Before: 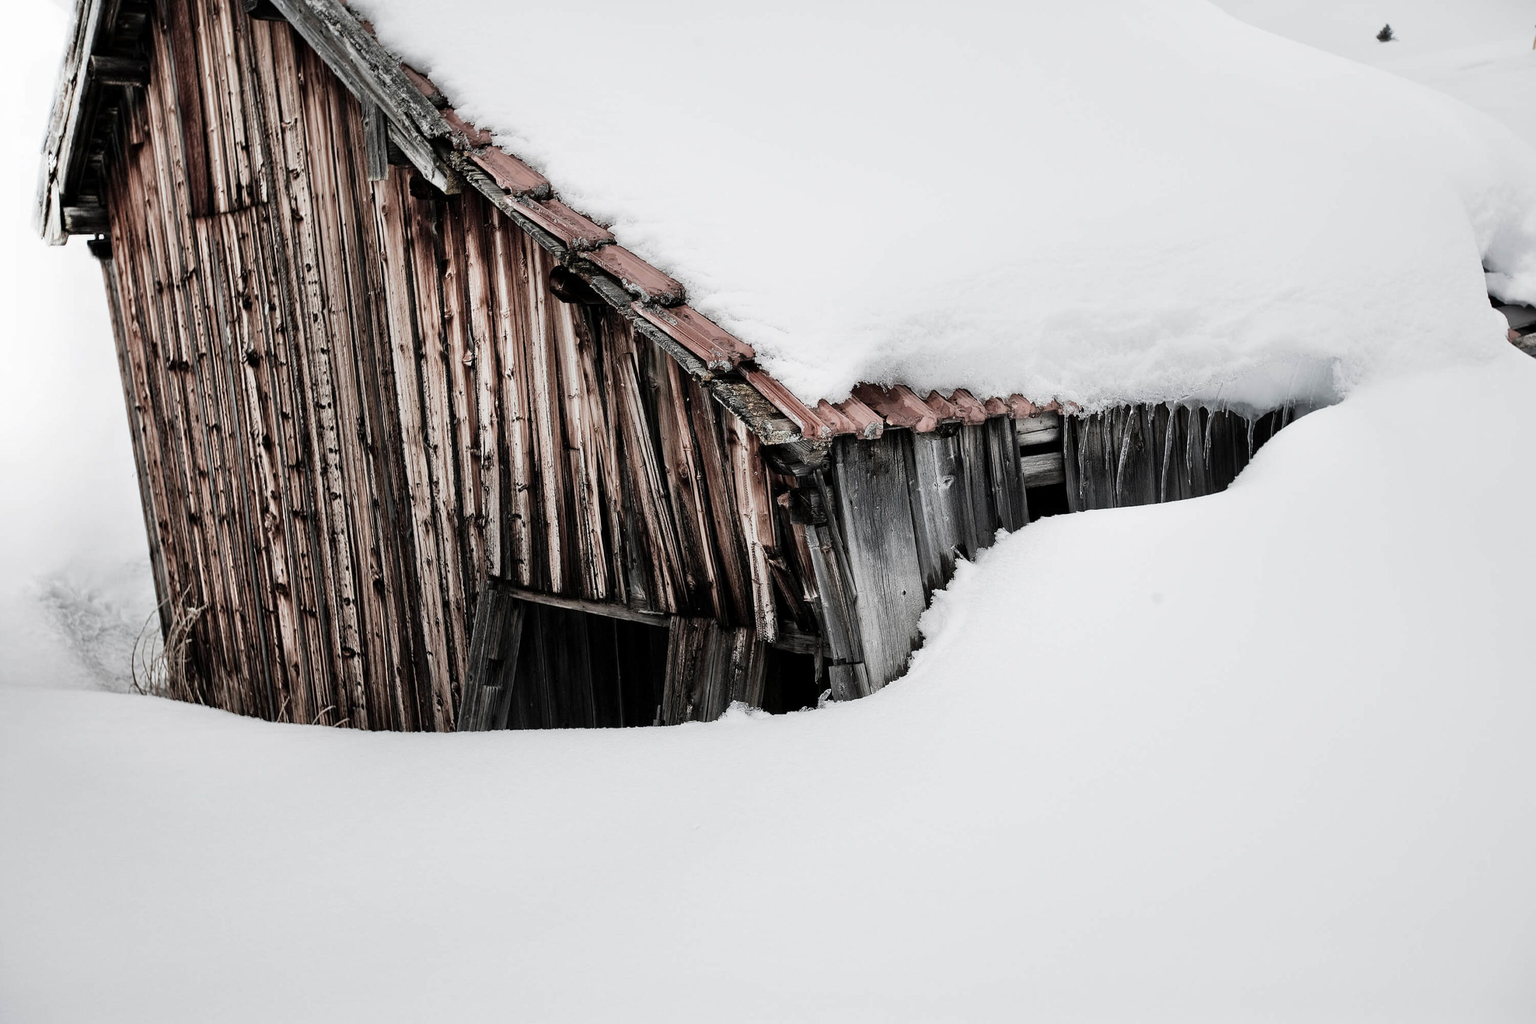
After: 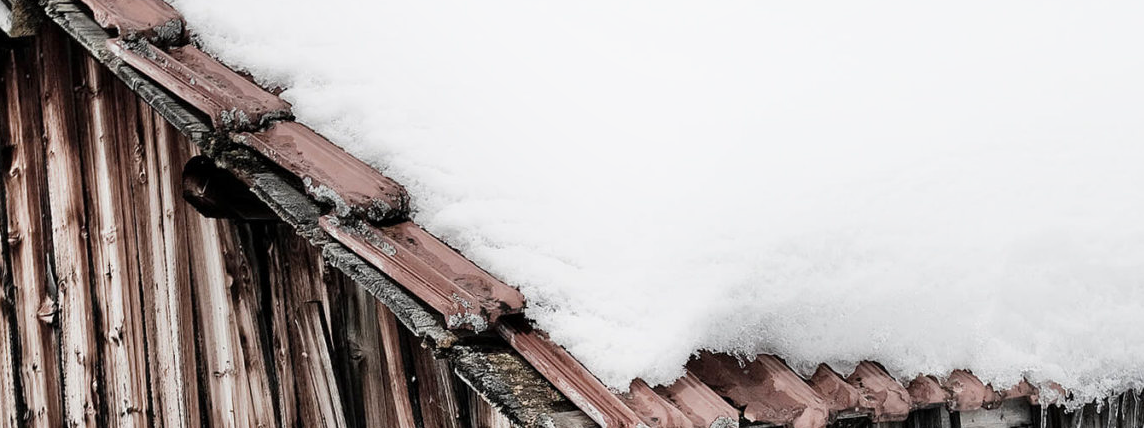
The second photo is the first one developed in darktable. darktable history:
crop: left 28.64%, top 16.832%, right 26.637%, bottom 58.055%
shadows and highlights: shadows -23.08, highlights 46.15, soften with gaussian
white balance: emerald 1
